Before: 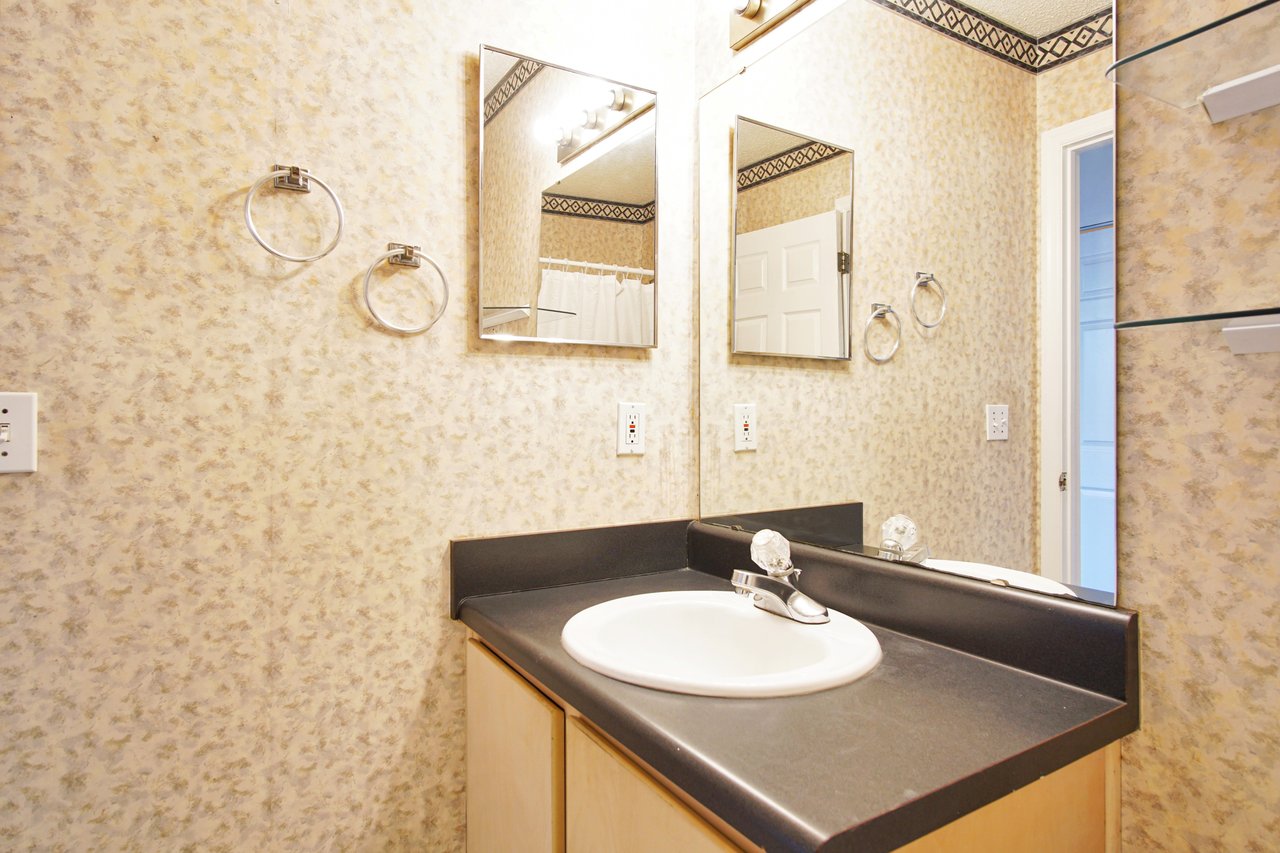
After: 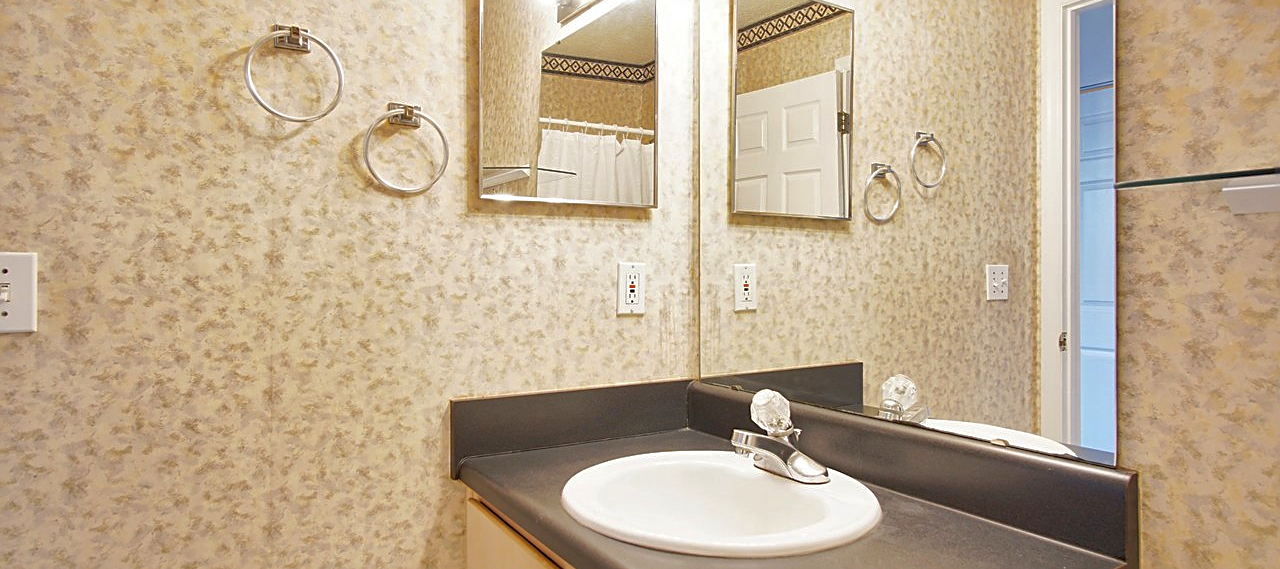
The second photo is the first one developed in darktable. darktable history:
sharpen: on, module defaults
shadows and highlights: on, module defaults
crop: top 16.458%, bottom 16.785%
